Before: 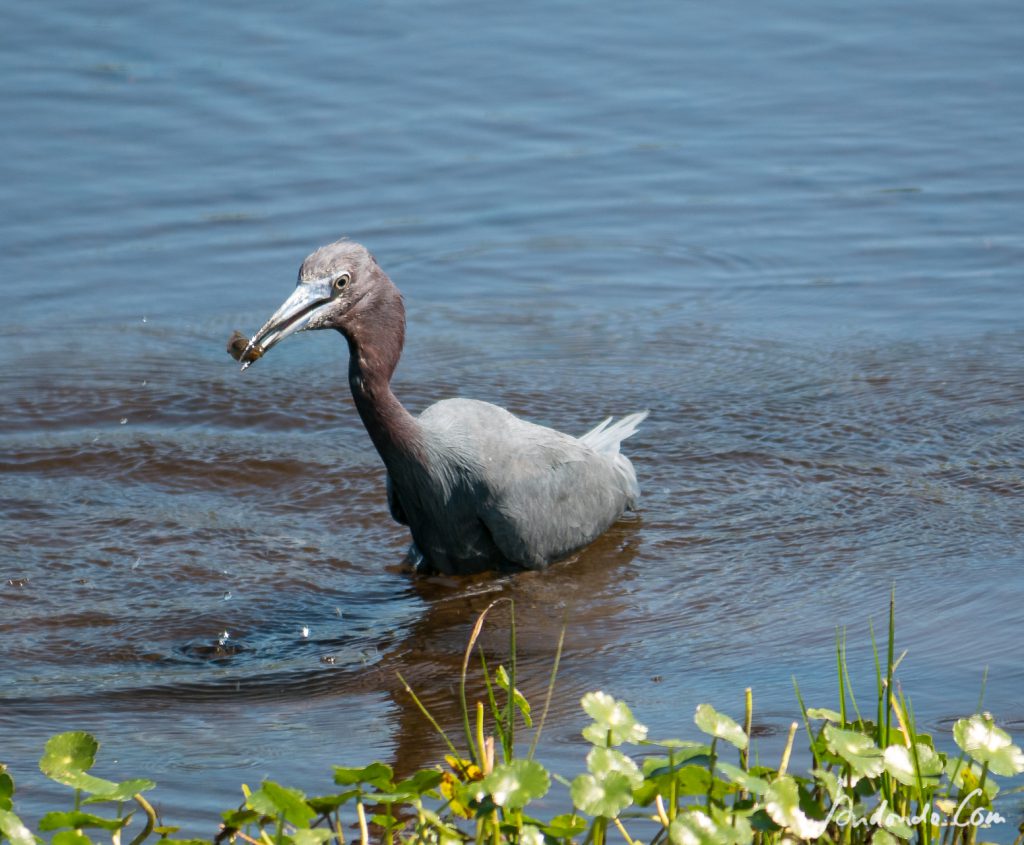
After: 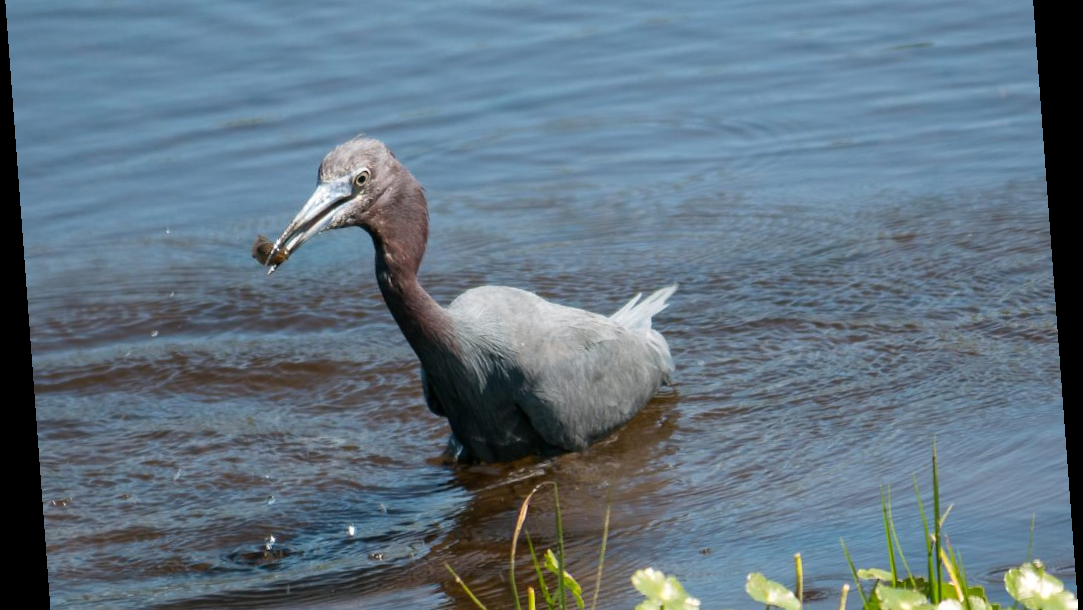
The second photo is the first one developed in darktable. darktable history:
crop: top 16.727%, bottom 16.727%
rotate and perspective: rotation -4.25°, automatic cropping off
exposure: exposure -0.01 EV, compensate highlight preservation false
tone equalizer: on, module defaults
